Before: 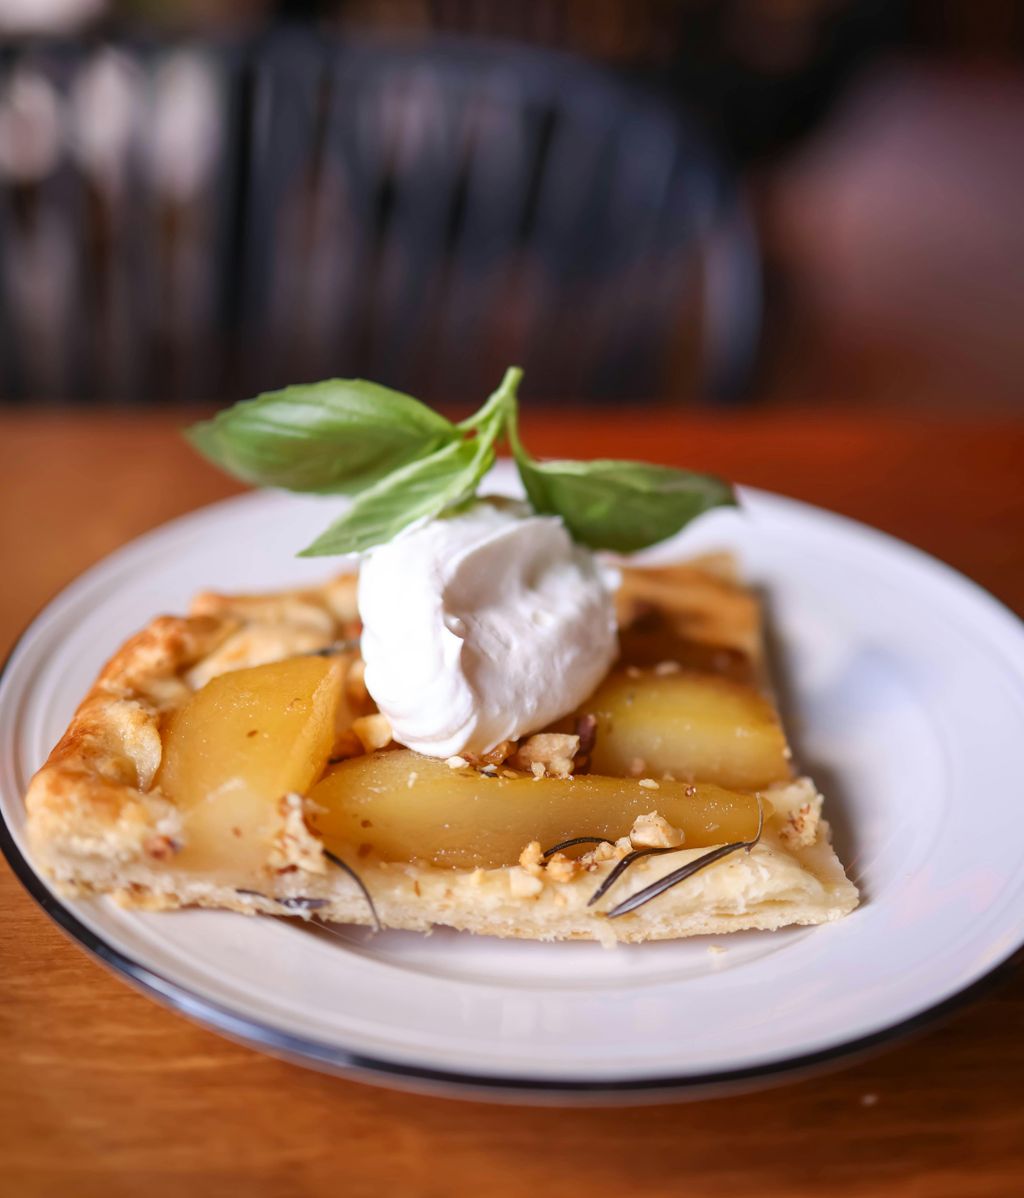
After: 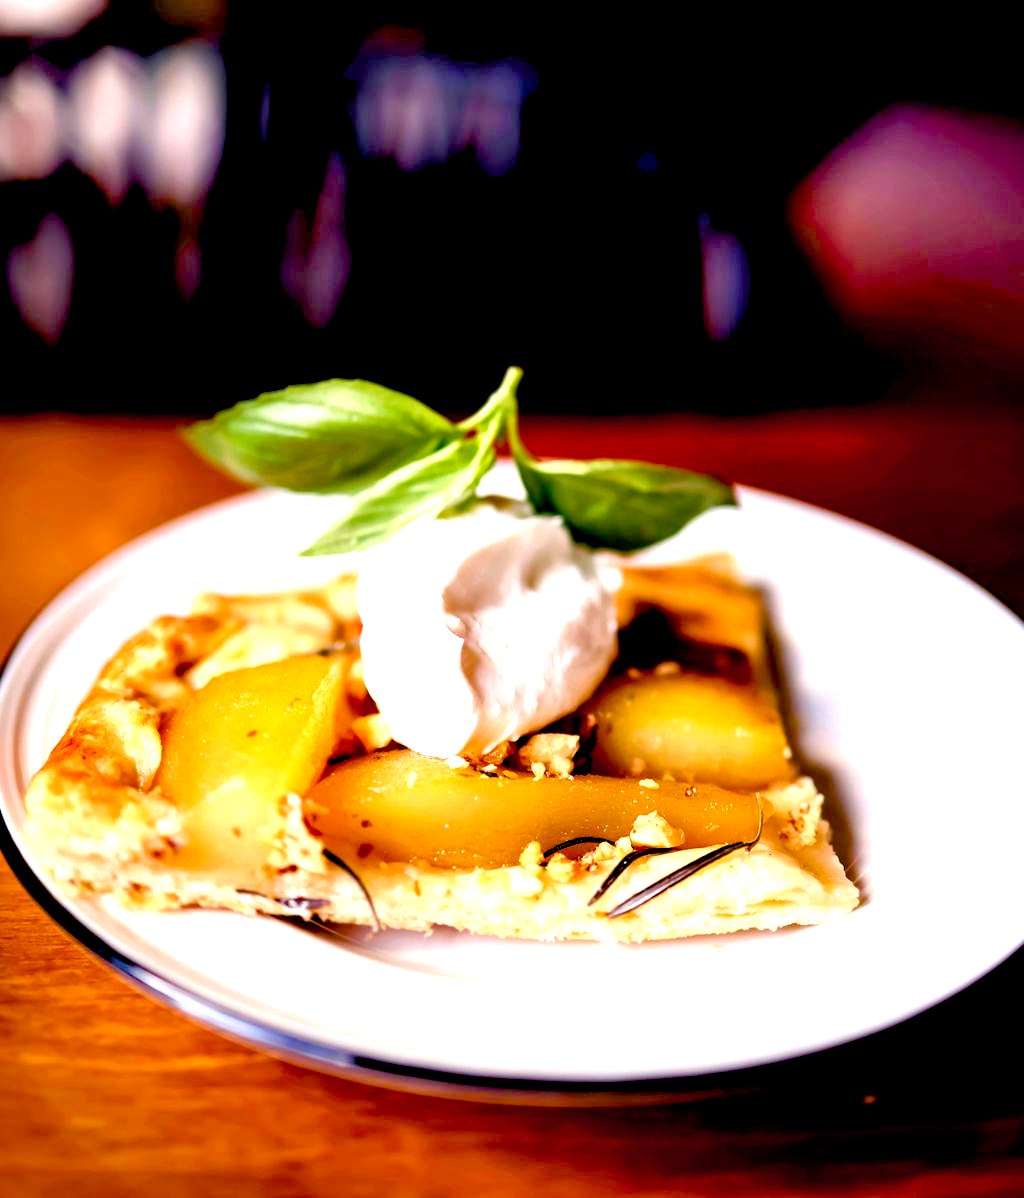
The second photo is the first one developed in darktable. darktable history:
tone equalizer: on, module defaults
color balance rgb: shadows lift › chroma 3%, shadows lift › hue 280.8°, power › hue 330°, highlights gain › chroma 3%, highlights gain › hue 75.6°, global offset › luminance -1%, perceptual saturation grading › global saturation 20%, perceptual saturation grading › highlights -25%, perceptual saturation grading › shadows 50%, global vibrance 20%
exposure: black level correction 0.035, exposure 0.9 EV, compensate highlight preservation false
color balance: contrast 10%
